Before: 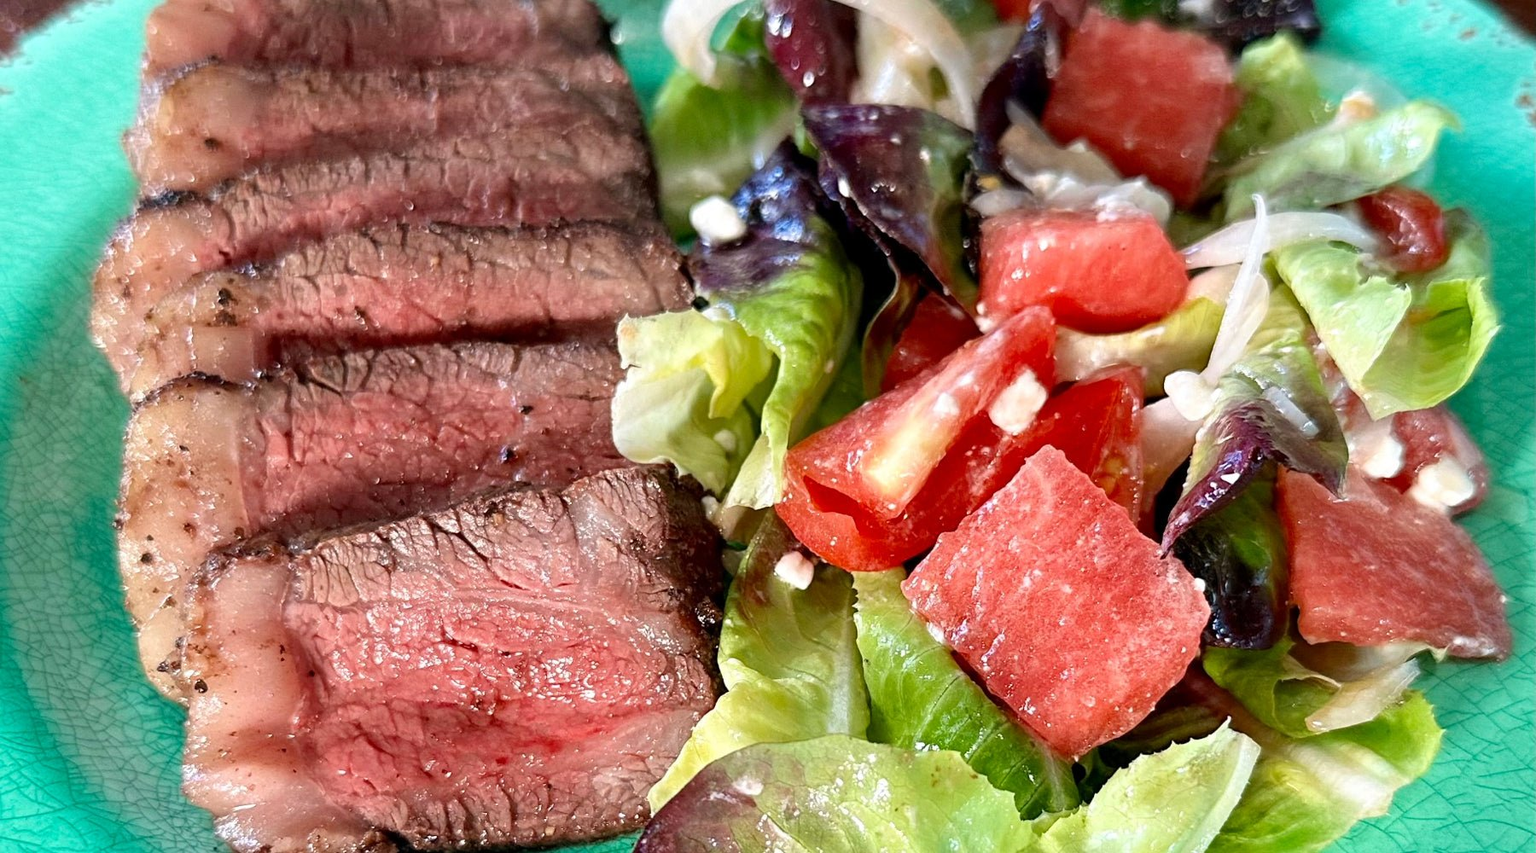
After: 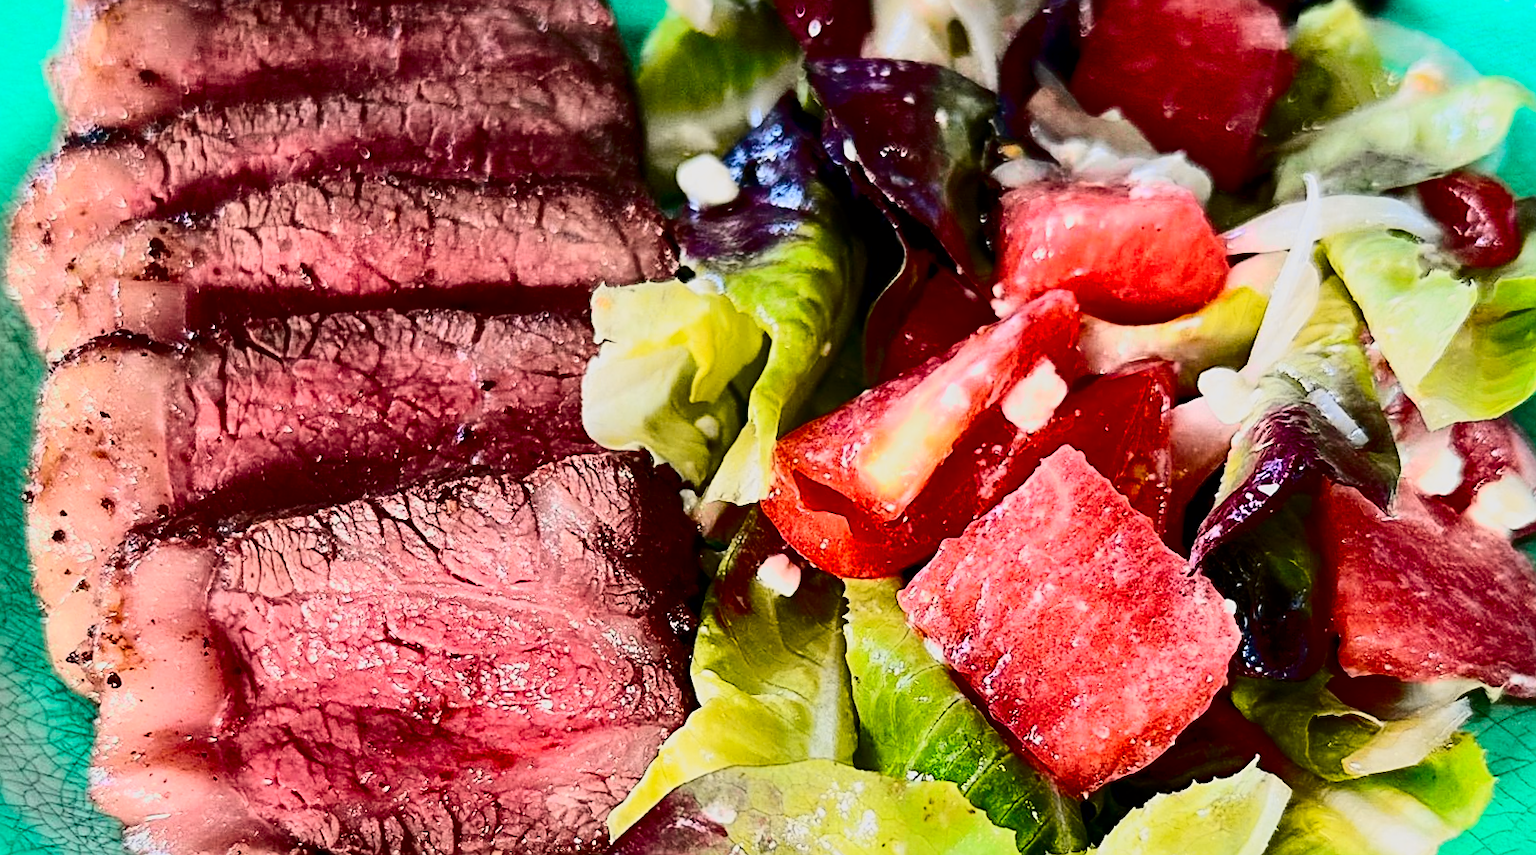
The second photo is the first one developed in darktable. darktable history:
tone curve: curves: ch0 [(0, 0) (0.087, 0.054) (0.281, 0.245) (0.506, 0.526) (0.8, 0.824) (0.994, 0.955)]; ch1 [(0, 0) (0.27, 0.195) (0.406, 0.435) (0.452, 0.474) (0.495, 0.5) (0.514, 0.508) (0.537, 0.556) (0.654, 0.689) (1, 1)]; ch2 [(0, 0) (0.269, 0.299) (0.459, 0.441) (0.498, 0.499) (0.523, 0.52) (0.551, 0.549) (0.633, 0.625) (0.659, 0.681) (0.718, 0.764) (1, 1)], color space Lab, independent channels, preserve colors none
sharpen: on, module defaults
shadows and highlights: shadows 24.8, white point adjustment -3.14, highlights -29.77
contrast brightness saturation: contrast 0.335, brightness -0.07, saturation 0.168
crop and rotate: angle -2.02°, left 3.109%, top 3.801%, right 1.429%, bottom 0.502%
